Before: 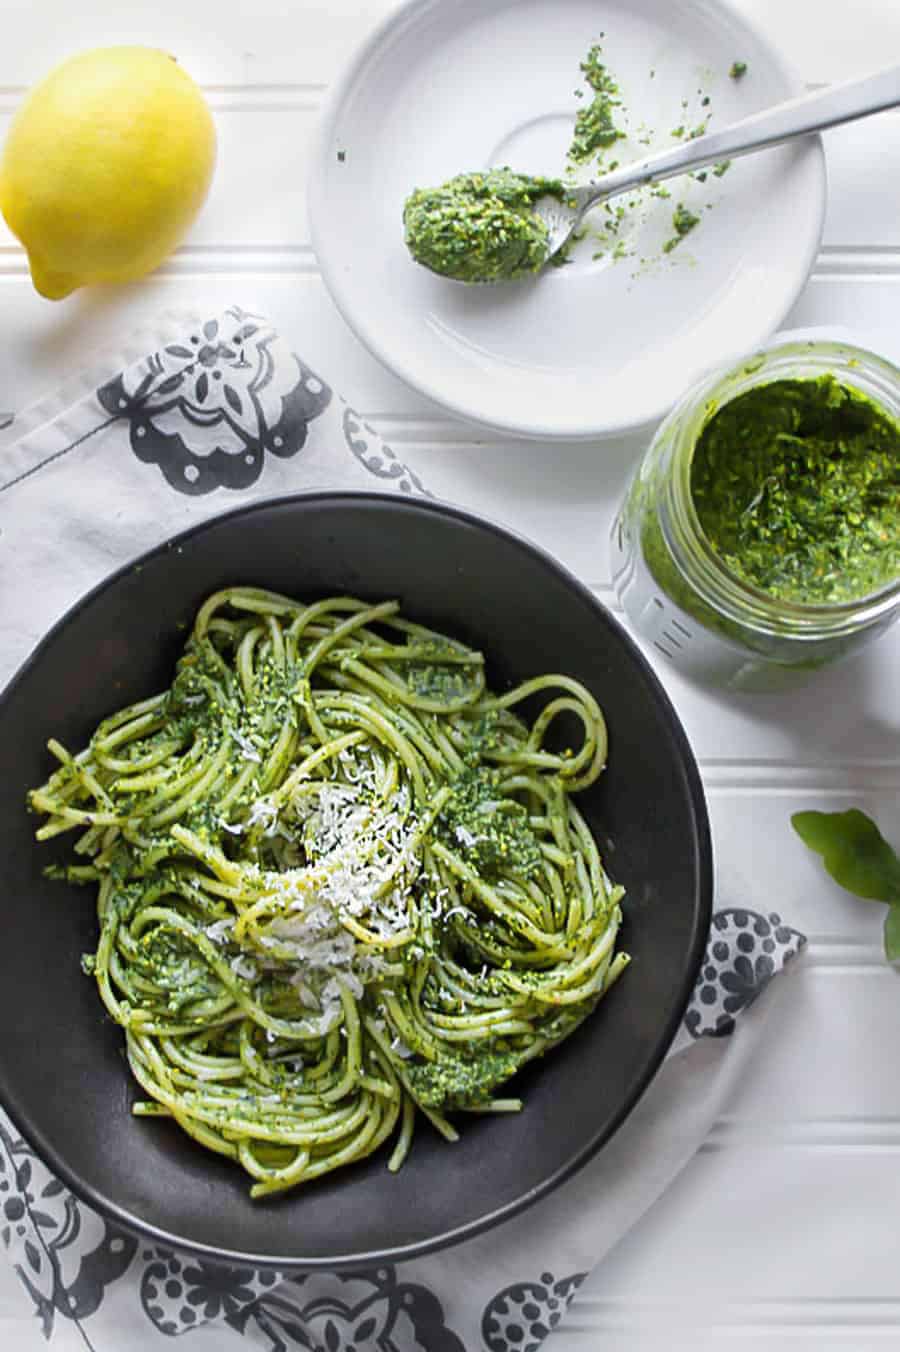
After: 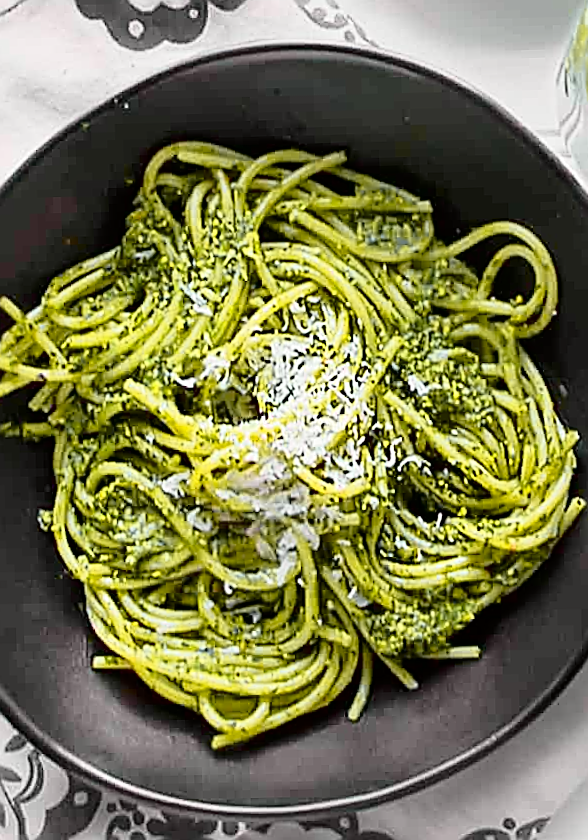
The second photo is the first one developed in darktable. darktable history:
rotate and perspective: rotation -2.12°, lens shift (vertical) 0.009, lens shift (horizontal) -0.008, automatic cropping original format, crop left 0.036, crop right 0.964, crop top 0.05, crop bottom 0.959
tone equalizer: on, module defaults
tone curve: curves: ch0 [(0, 0) (0.062, 0.023) (0.168, 0.142) (0.359, 0.44) (0.469, 0.544) (0.634, 0.722) (0.839, 0.909) (0.998, 0.978)]; ch1 [(0, 0) (0.437, 0.453) (0.472, 0.47) (0.502, 0.504) (0.527, 0.546) (0.568, 0.619) (0.608, 0.665) (0.669, 0.748) (0.859, 0.899) (1, 1)]; ch2 [(0, 0) (0.33, 0.301) (0.421, 0.443) (0.473, 0.501) (0.504, 0.504) (0.535, 0.564) (0.575, 0.625) (0.608, 0.676) (1, 1)], color space Lab, independent channels, preserve colors none
crop and rotate: angle -0.82°, left 3.85%, top 31.828%, right 27.992%
sharpen: radius 1.685, amount 1.294
